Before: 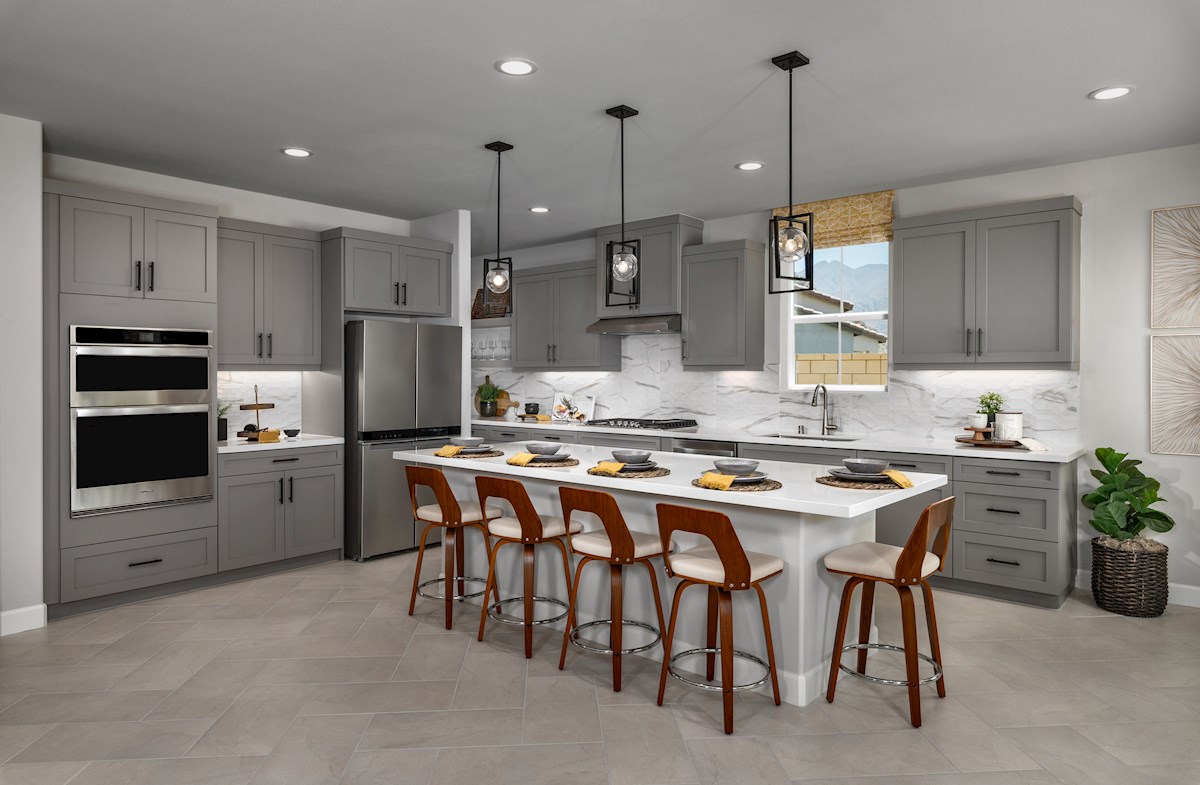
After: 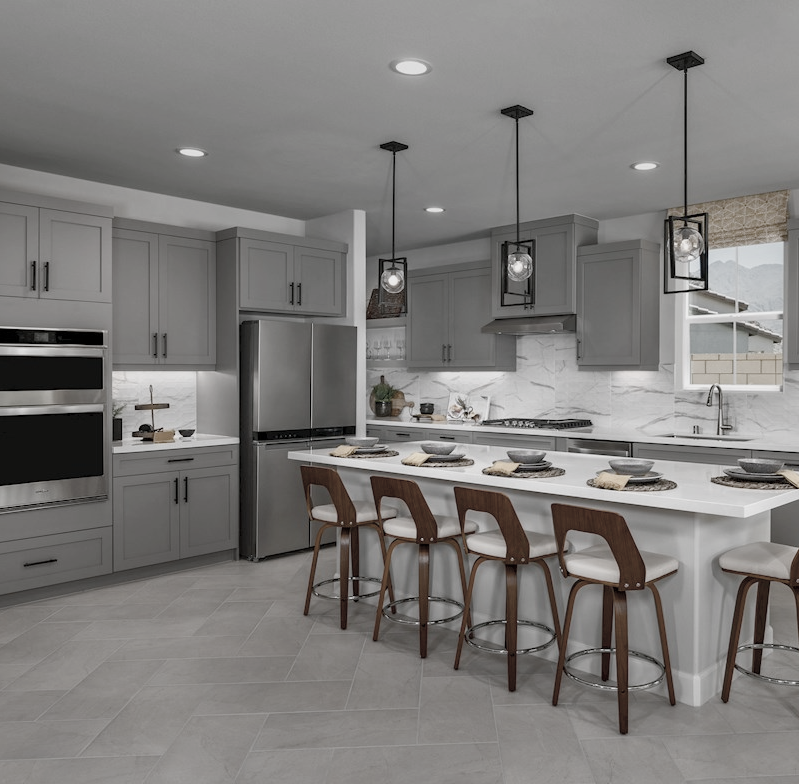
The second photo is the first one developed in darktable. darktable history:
color balance rgb: shadows lift › chroma 1%, shadows lift › hue 113°, highlights gain › chroma 0.2%, highlights gain › hue 333°, perceptual saturation grading › global saturation 20%, perceptual saturation grading › highlights -50%, perceptual saturation grading › shadows 25%, contrast -10%
crop and rotate: left 8.786%, right 24.548%
color correction: saturation 0.3
